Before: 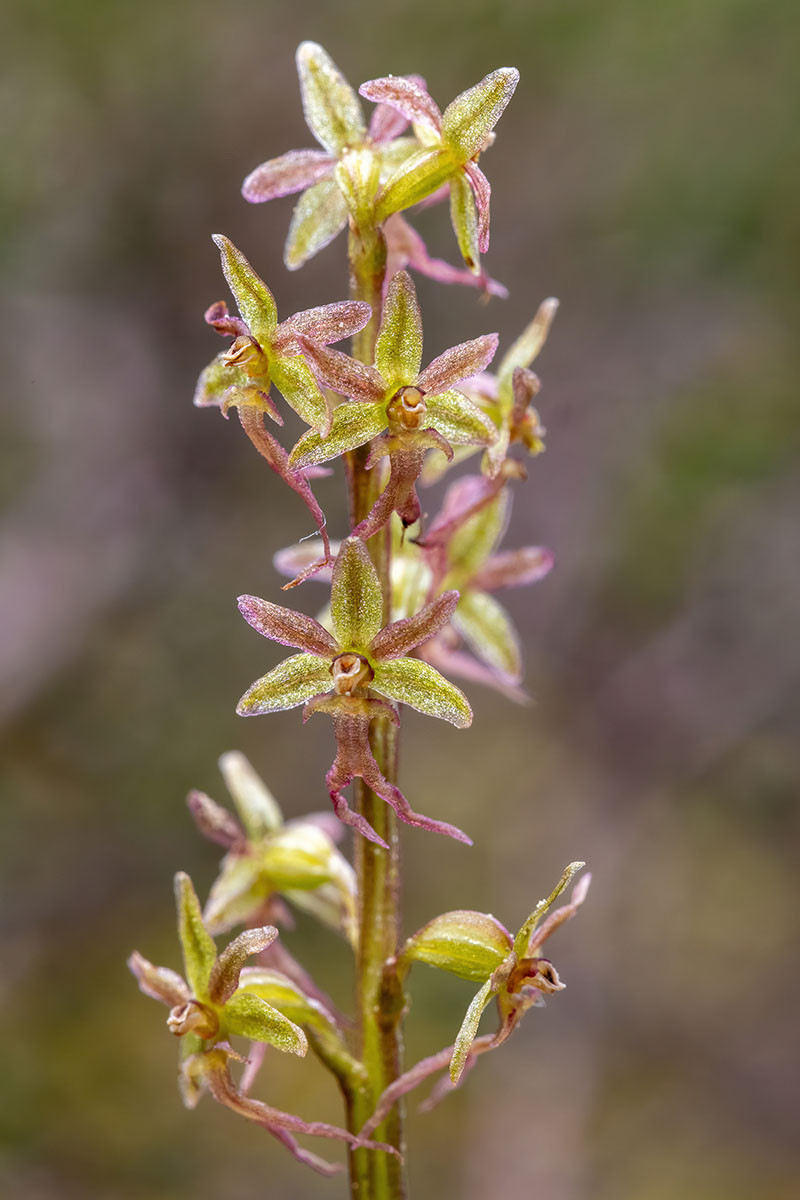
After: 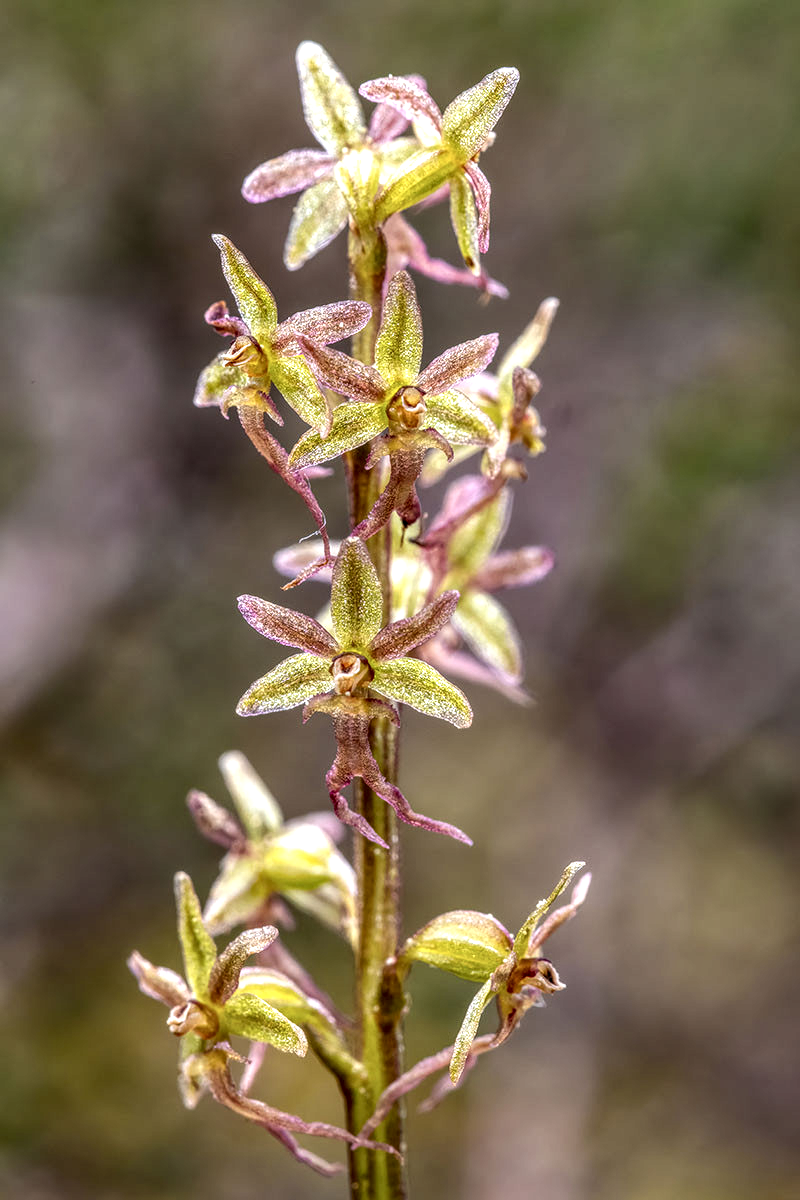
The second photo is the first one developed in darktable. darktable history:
local contrast: highlights 15%, shadows 36%, detail 183%, midtone range 0.467
